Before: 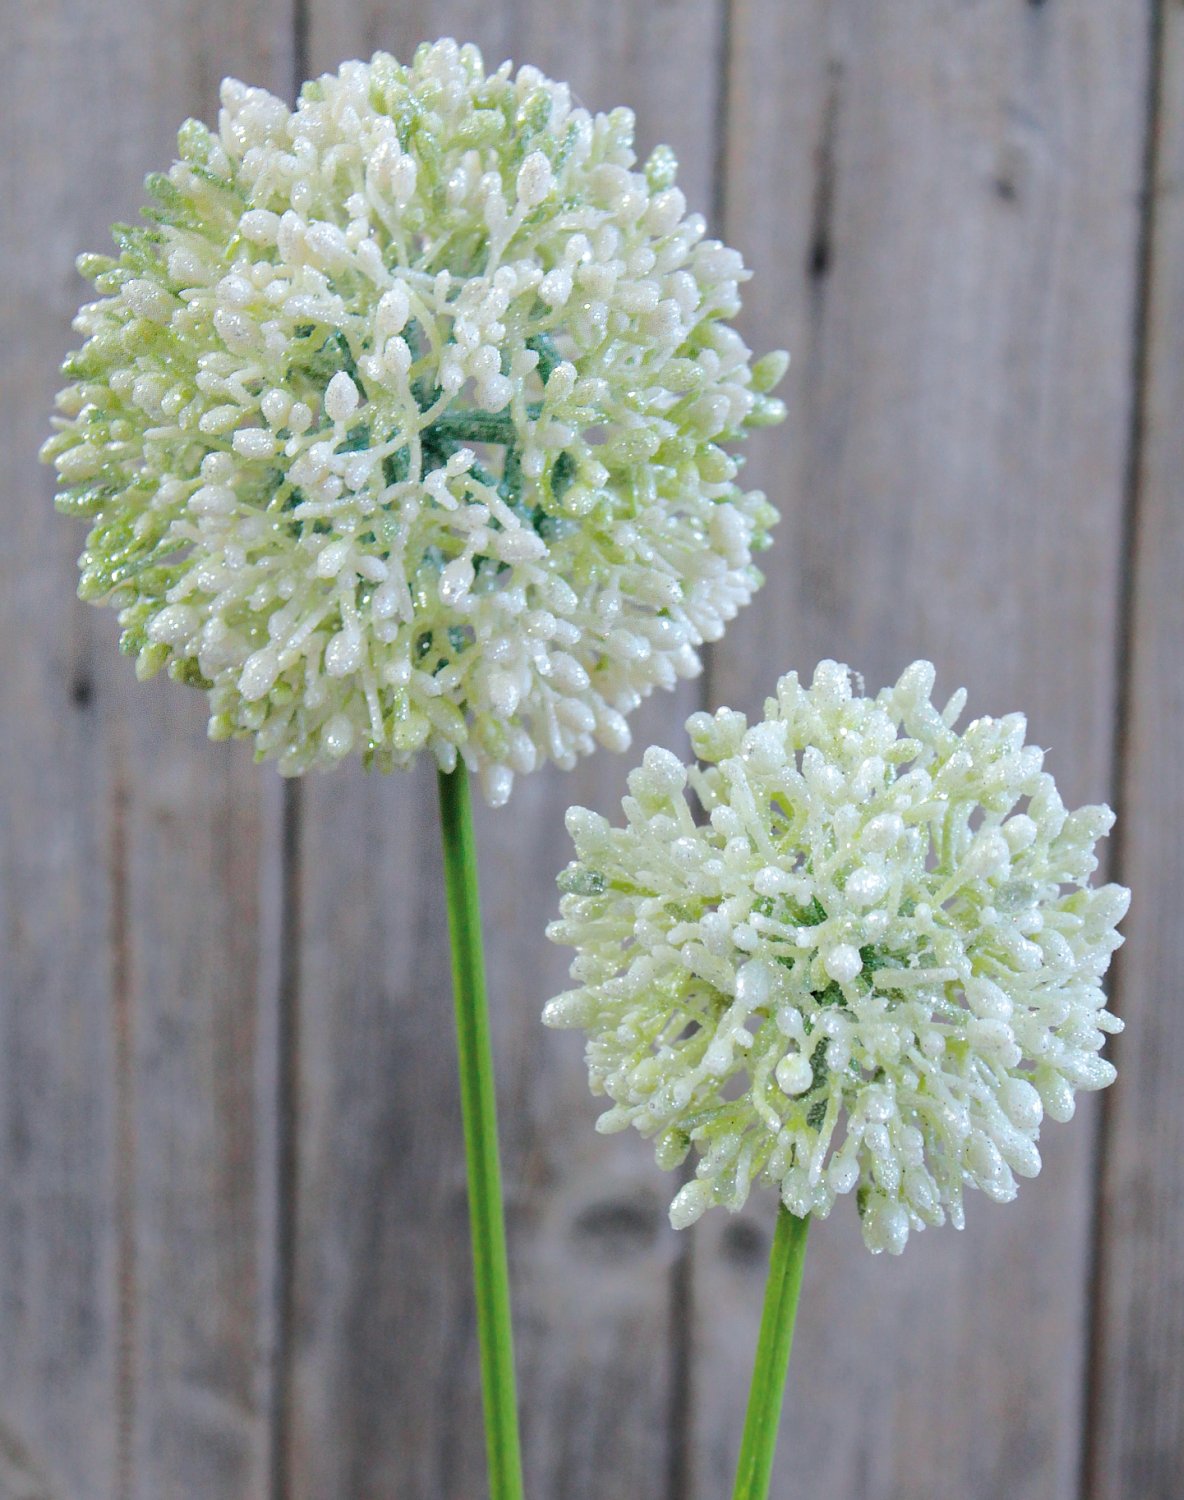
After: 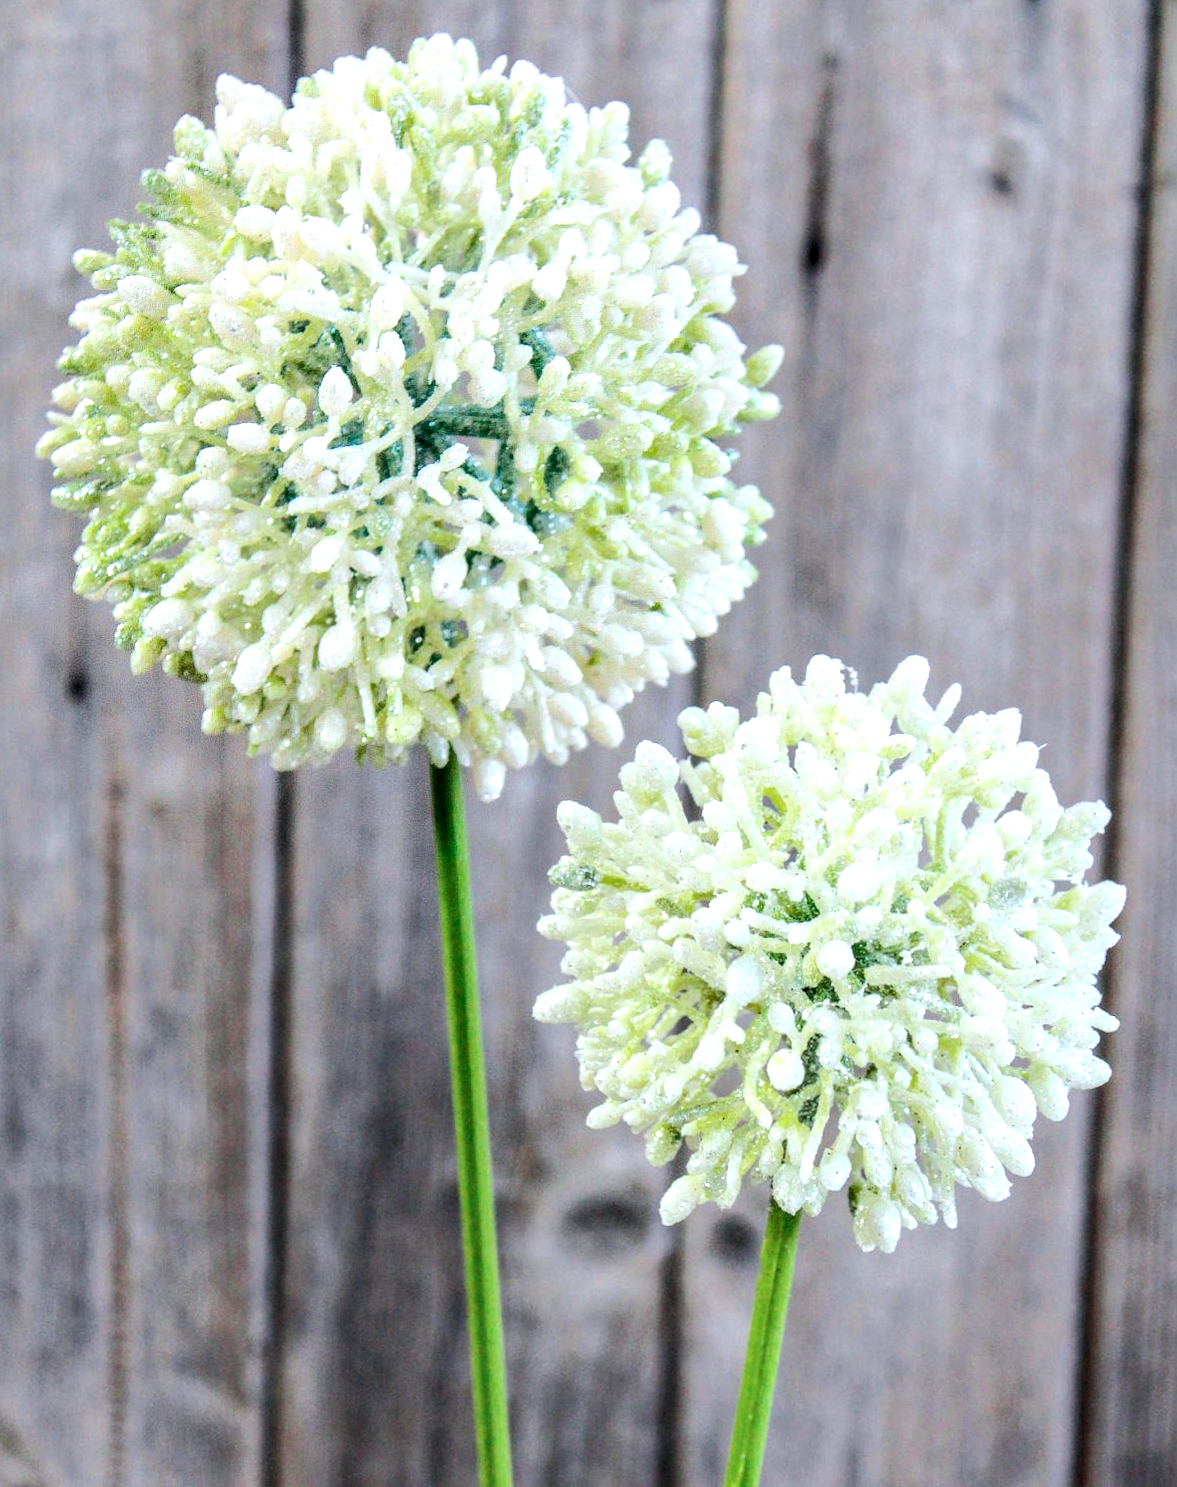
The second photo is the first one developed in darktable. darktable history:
rotate and perspective: rotation 0.192°, lens shift (horizontal) -0.015, crop left 0.005, crop right 0.996, crop top 0.006, crop bottom 0.99
local contrast: highlights 0%, shadows 0%, detail 182%
contrast brightness saturation: contrast 0.2, brightness 0.16, saturation 0.22
